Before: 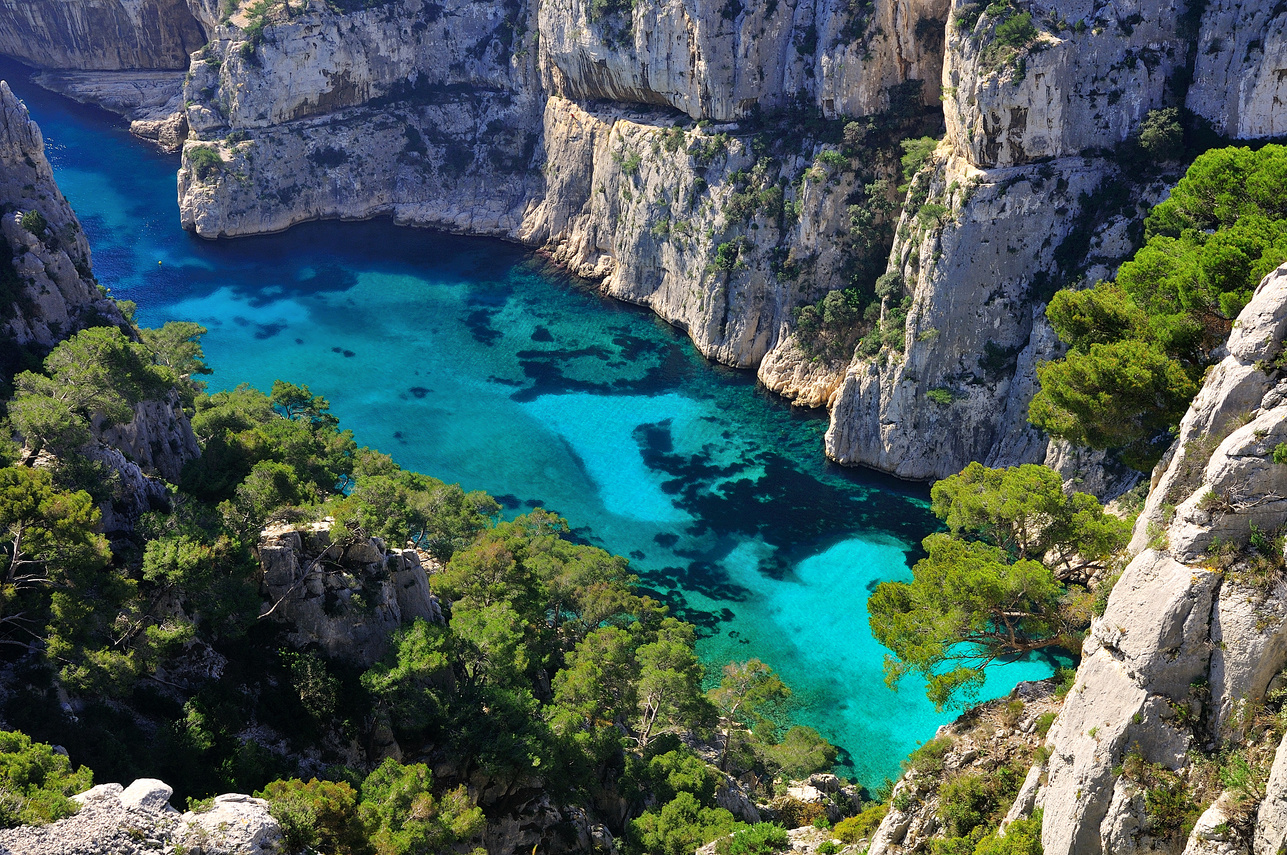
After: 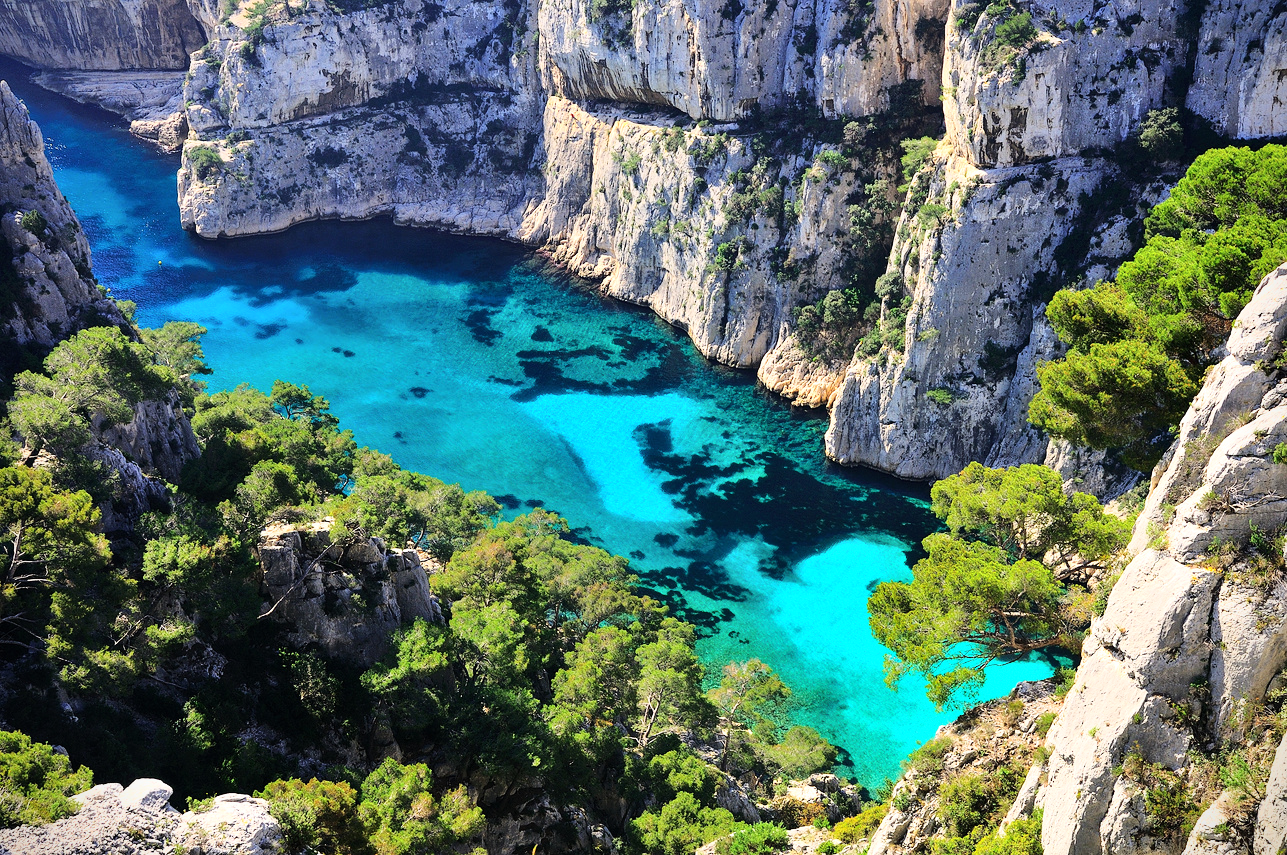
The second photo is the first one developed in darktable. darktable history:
vignetting: fall-off start 91.64%, brightness -0.59, saturation -0.003
base curve: curves: ch0 [(0, 0) (0.028, 0.03) (0.121, 0.232) (0.46, 0.748) (0.859, 0.968) (1, 1)]
